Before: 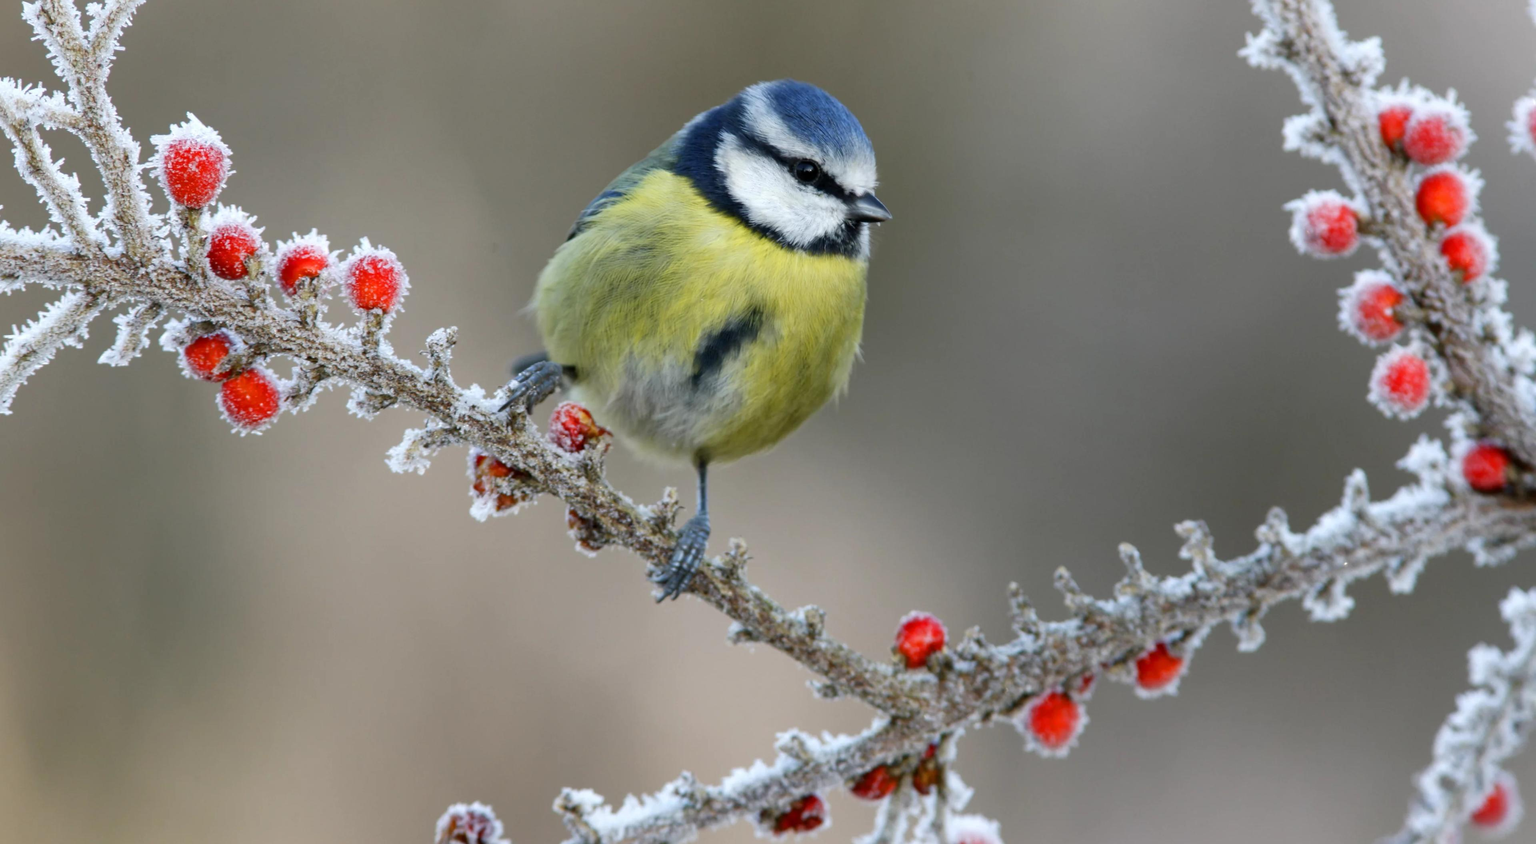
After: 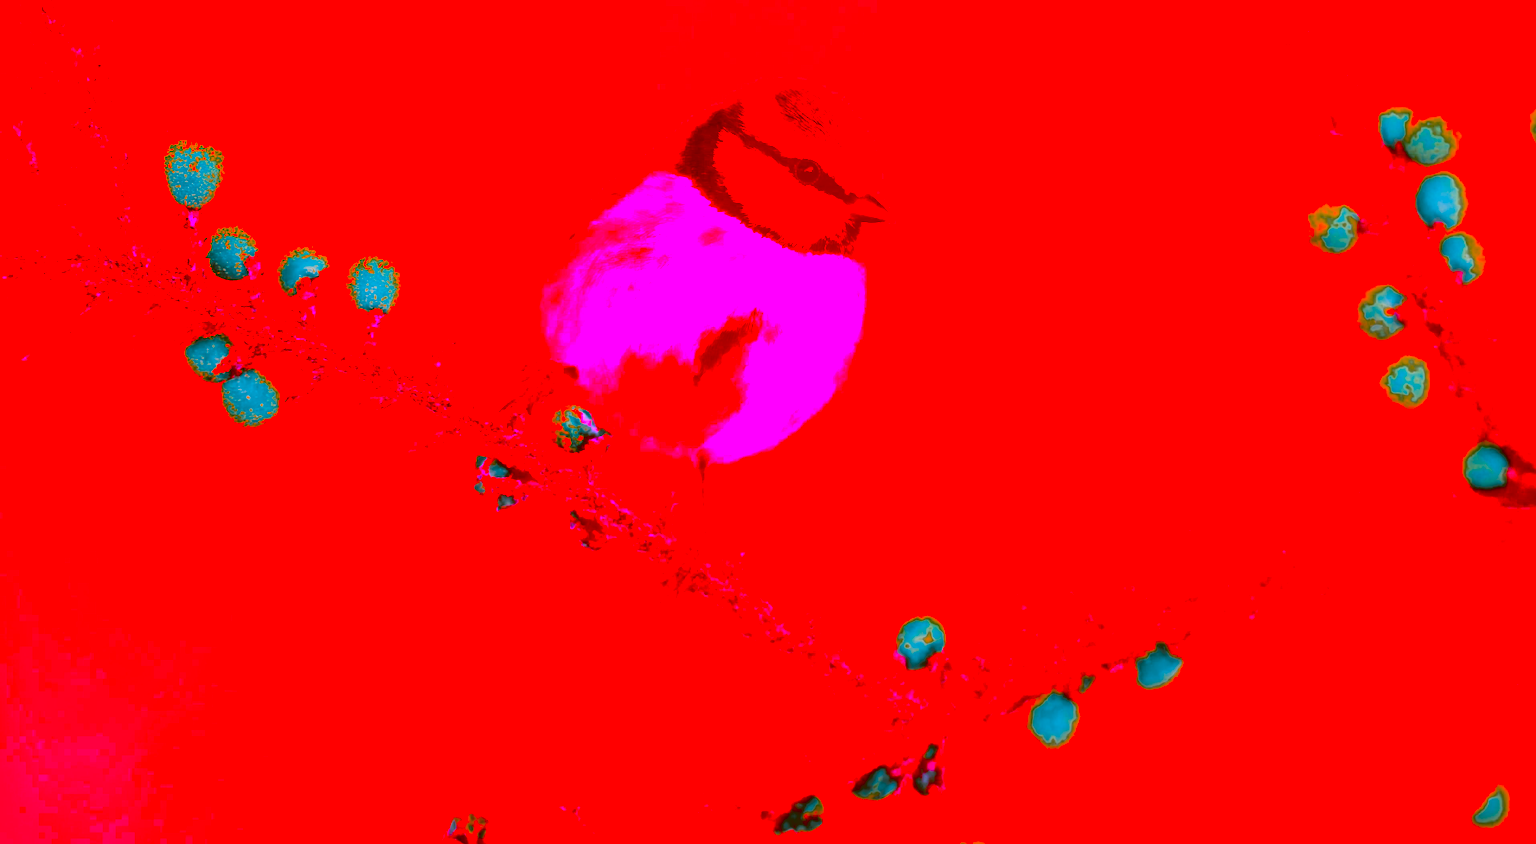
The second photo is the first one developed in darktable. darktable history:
color zones: curves: ch0 [(0, 0.48) (0.209, 0.398) (0.305, 0.332) (0.429, 0.493) (0.571, 0.5) (0.714, 0.5) (0.857, 0.5) (1, 0.48)]; ch1 [(0, 0.736) (0.143, 0.625) (0.225, 0.371) (0.429, 0.256) (0.571, 0.241) (0.714, 0.213) (0.857, 0.48) (1, 0.736)]; ch2 [(0, 0.448) (0.143, 0.498) (0.286, 0.5) (0.429, 0.5) (0.571, 0.5) (0.714, 0.5) (0.857, 0.5) (1, 0.448)], mix 25.99%
base curve: curves: ch0 [(0, 0) (0.036, 0.025) (0.121, 0.166) (0.206, 0.329) (0.605, 0.79) (1, 1)], preserve colors none
color correction: highlights a* -39.38, highlights b* -39.45, shadows a* -39.77, shadows b* -39.83, saturation -3
exposure: black level correction -0.001, exposure 0.079 EV, compensate highlight preservation false
